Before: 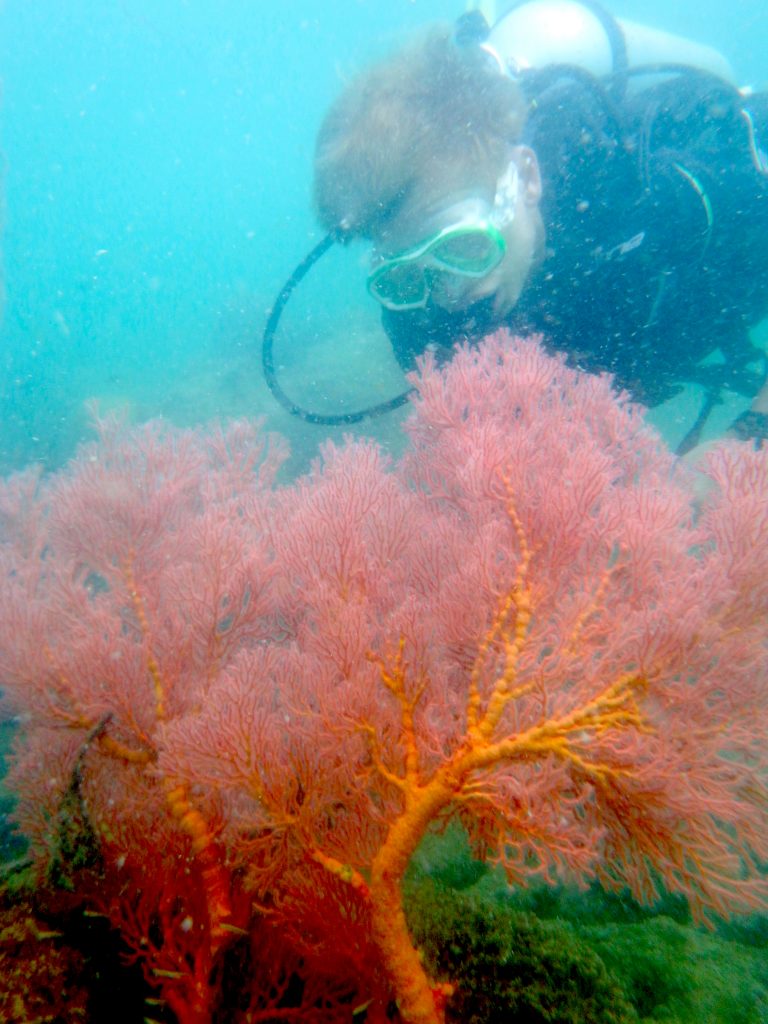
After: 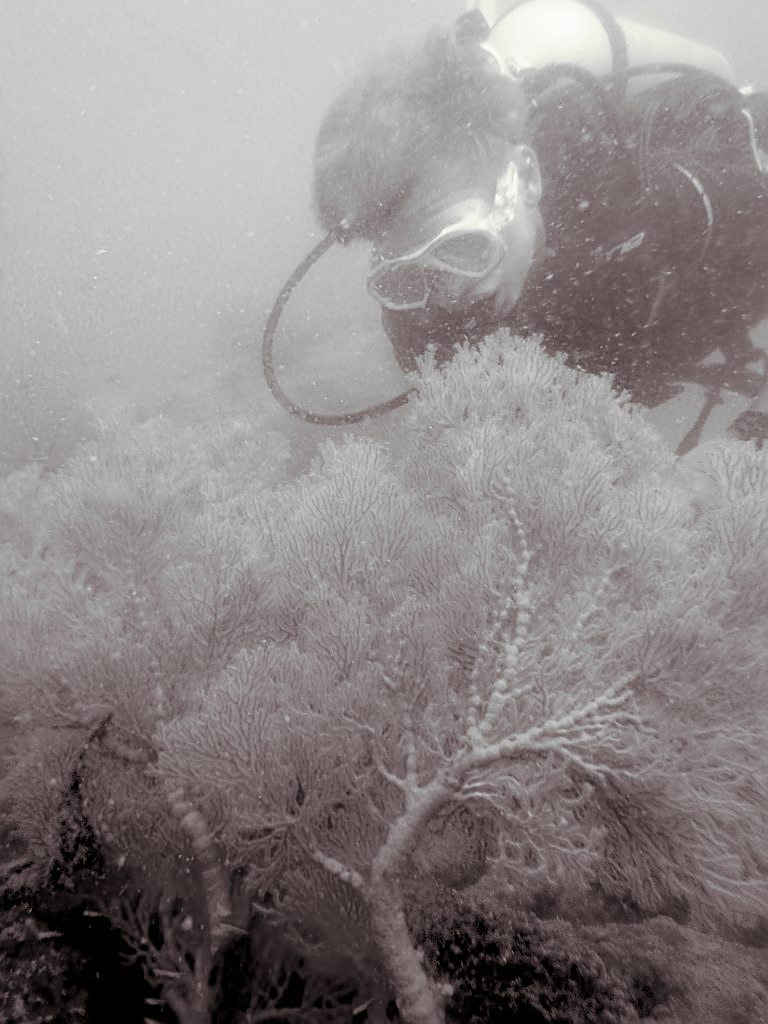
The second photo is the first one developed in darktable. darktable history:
sharpen: on, module defaults
split-toning: shadows › saturation 0.2
monochrome: a -6.99, b 35.61, size 1.4
